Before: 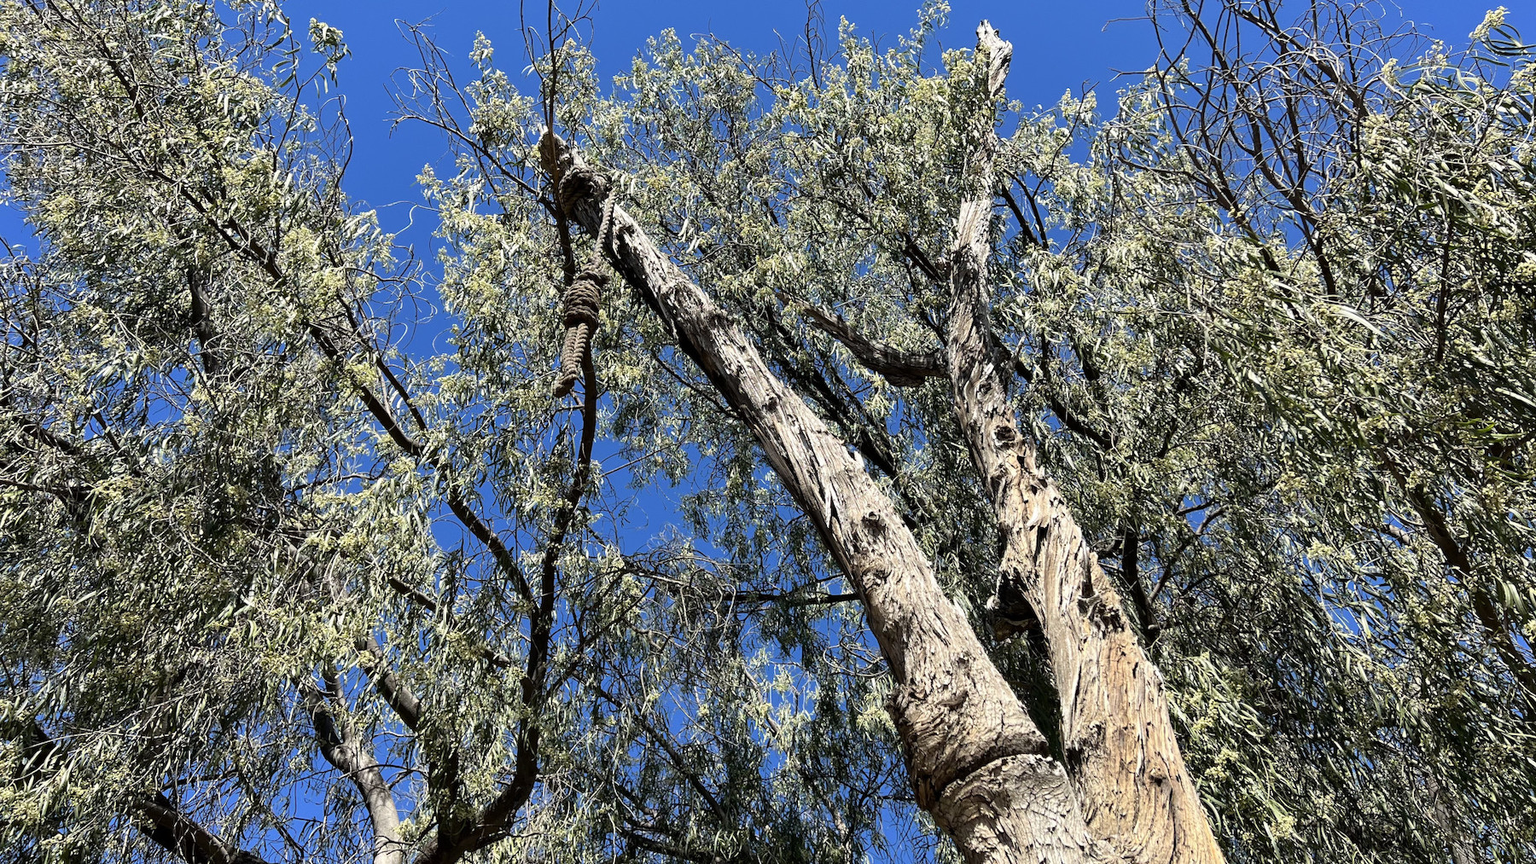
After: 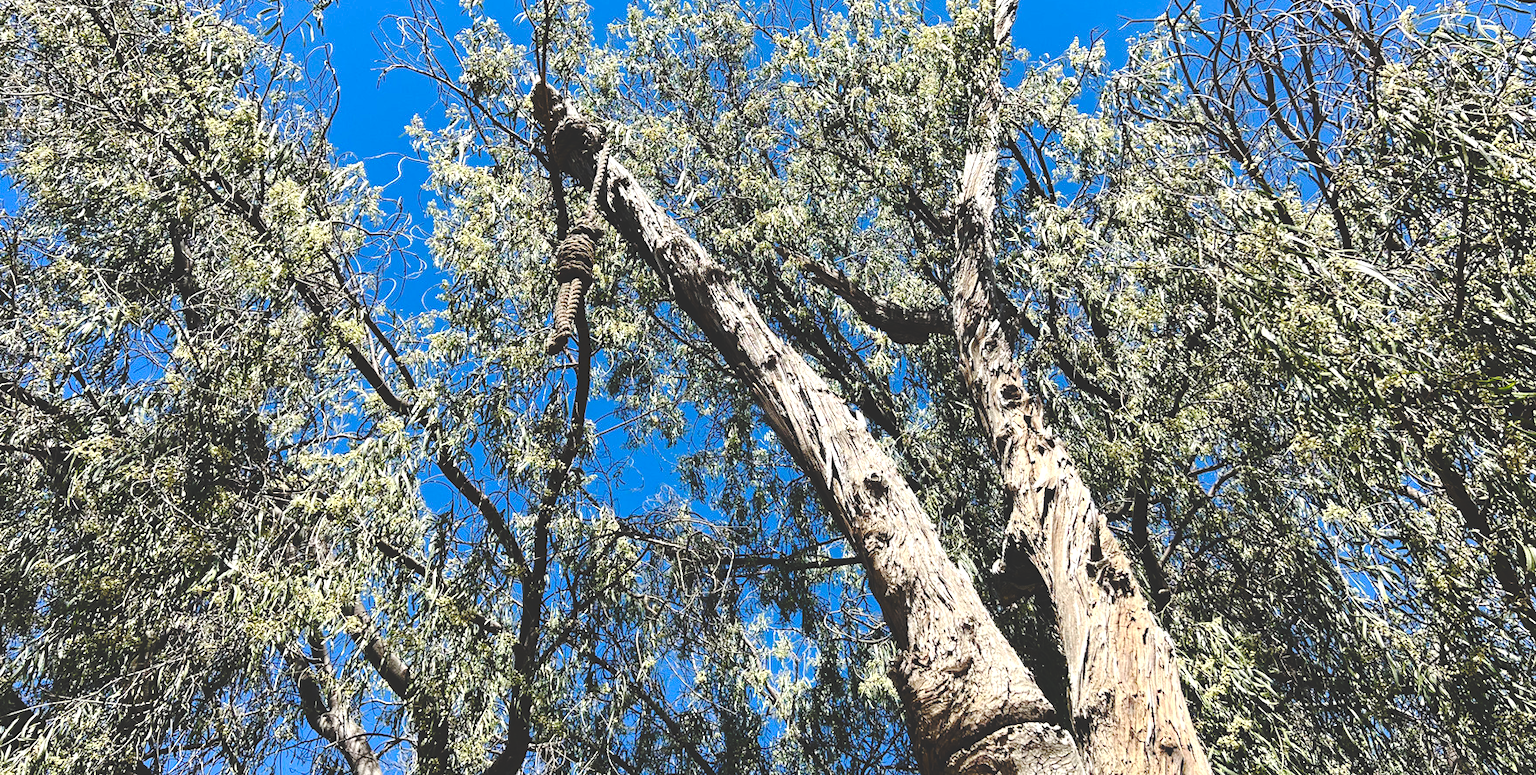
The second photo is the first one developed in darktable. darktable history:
contrast brightness saturation: contrast 0.1, brightness 0.03, saturation 0.09
local contrast: mode bilateral grid, contrast 20, coarseness 50, detail 102%, midtone range 0.2
crop: left 1.507%, top 6.147%, right 1.379%, bottom 6.637%
color balance rgb: shadows lift › luminance -20%, power › hue 72.24°, highlights gain › luminance 15%, global offset › hue 171.6°, perceptual saturation grading › highlights -30%, perceptual saturation grading › shadows 20%, global vibrance 30%, contrast 10%
base curve: curves: ch0 [(0, 0.024) (0.055, 0.065) (0.121, 0.166) (0.236, 0.319) (0.693, 0.726) (1, 1)], preserve colors none
rotate and perspective: automatic cropping off
